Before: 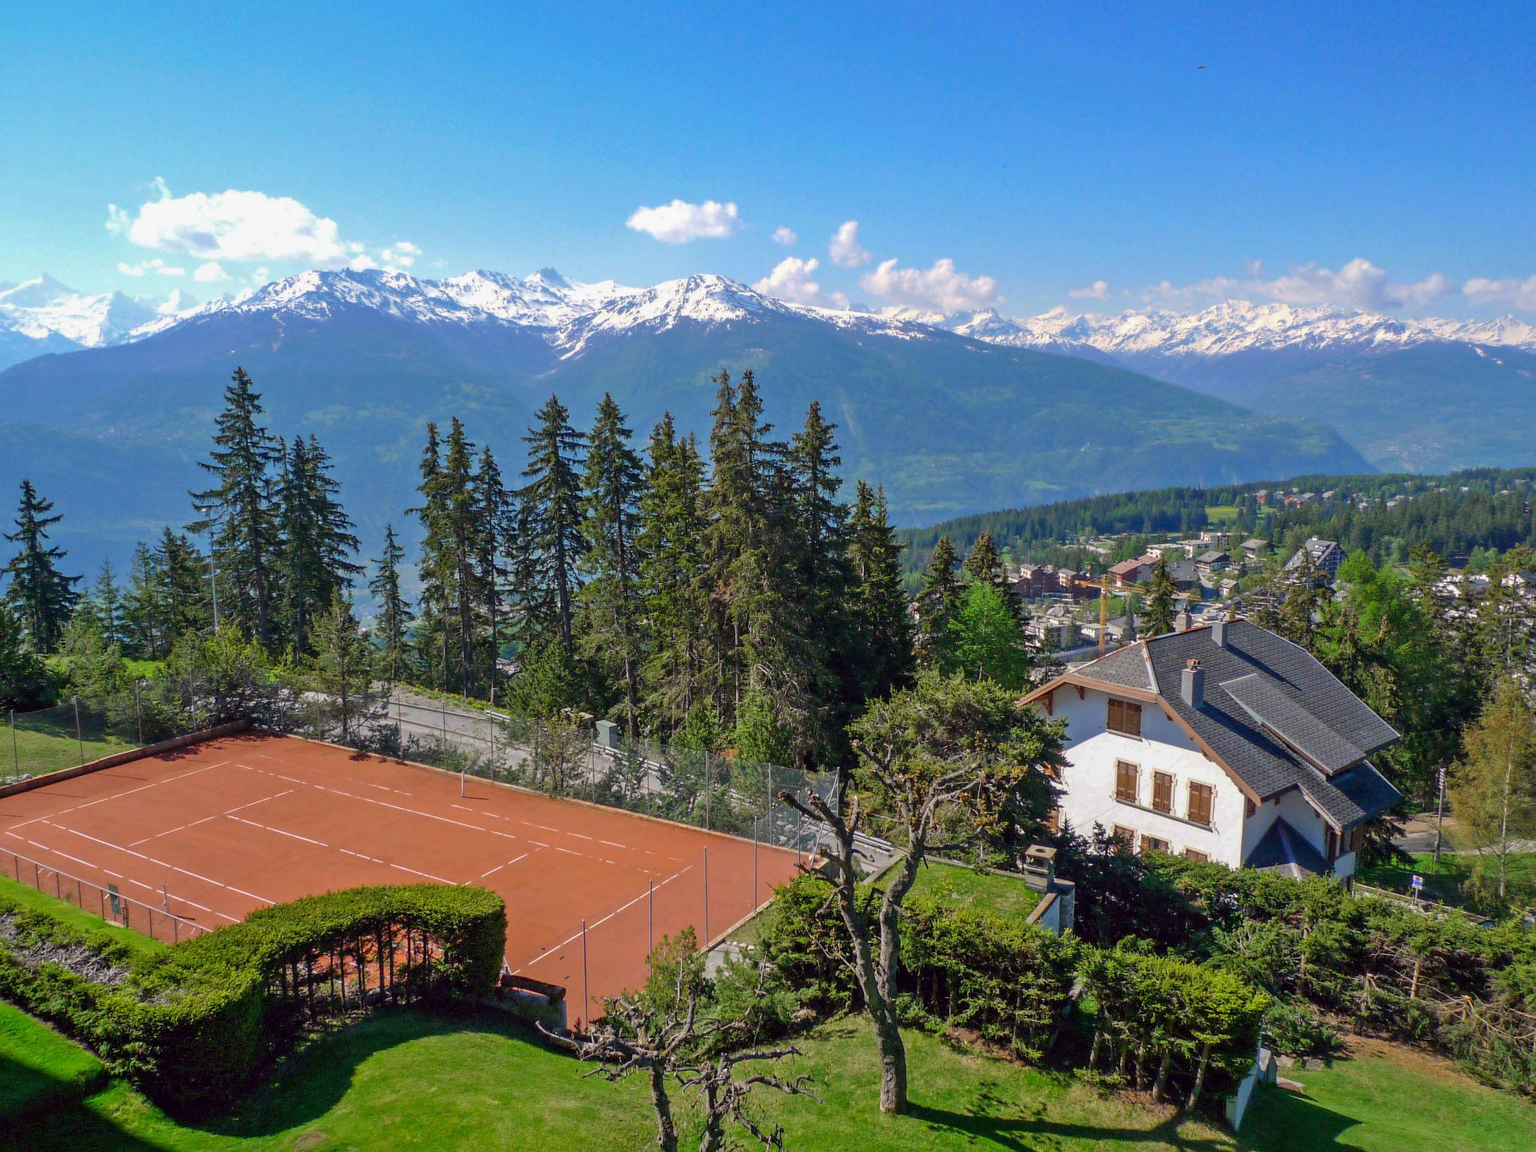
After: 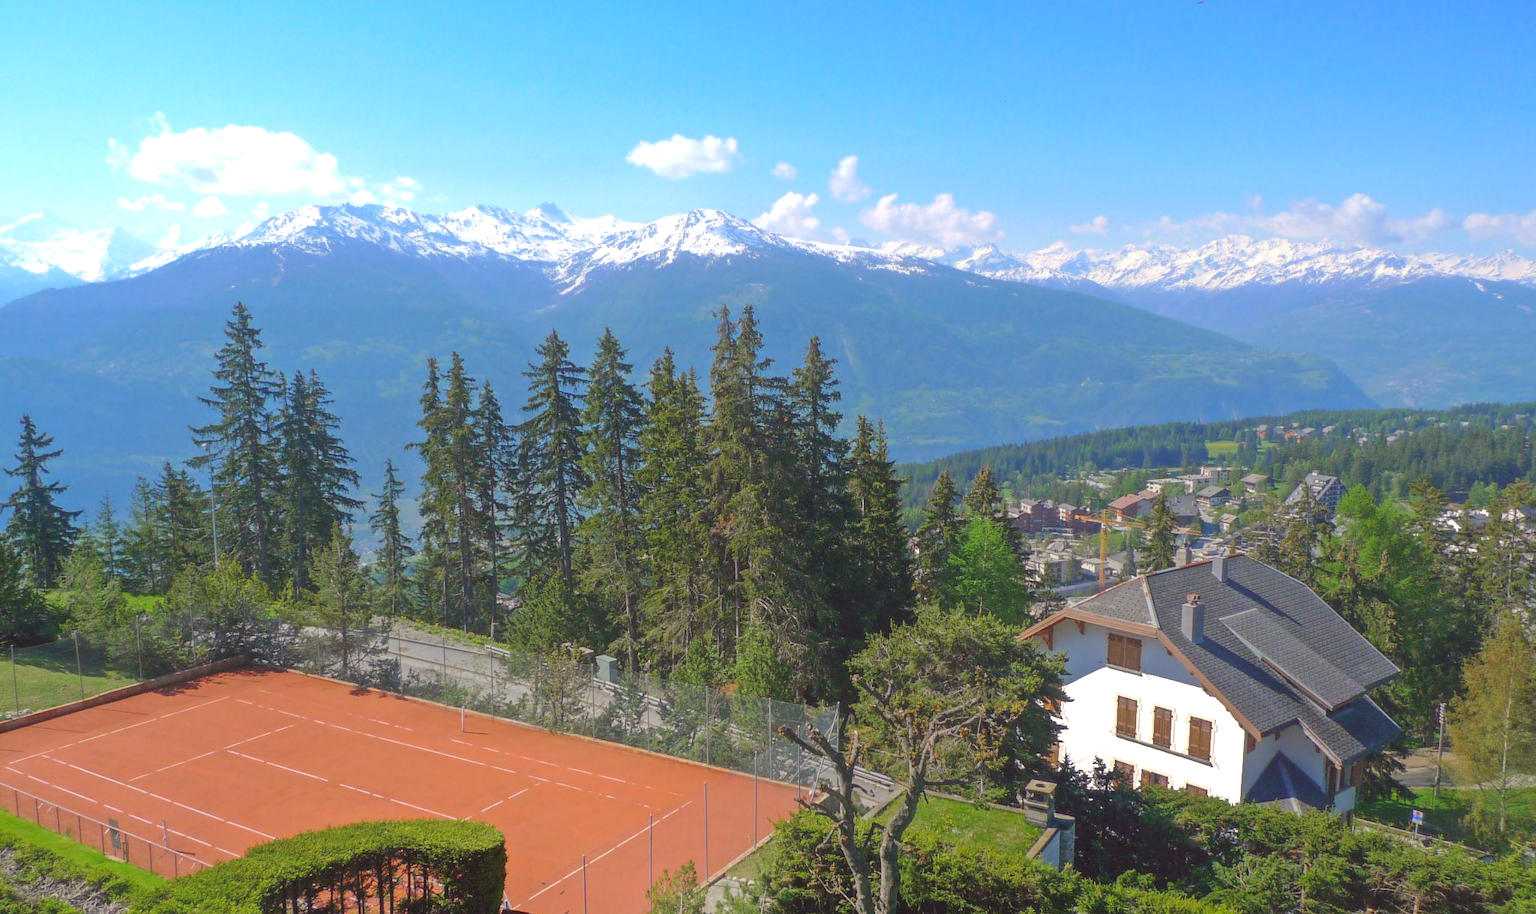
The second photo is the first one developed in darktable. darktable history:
exposure: black level correction -0.002, exposure 0.54 EV, compensate highlight preservation false
contrast equalizer: octaves 7, y [[0.6 ×6], [0.55 ×6], [0 ×6], [0 ×6], [0 ×6]], mix -1
crop and rotate: top 5.667%, bottom 14.937%
